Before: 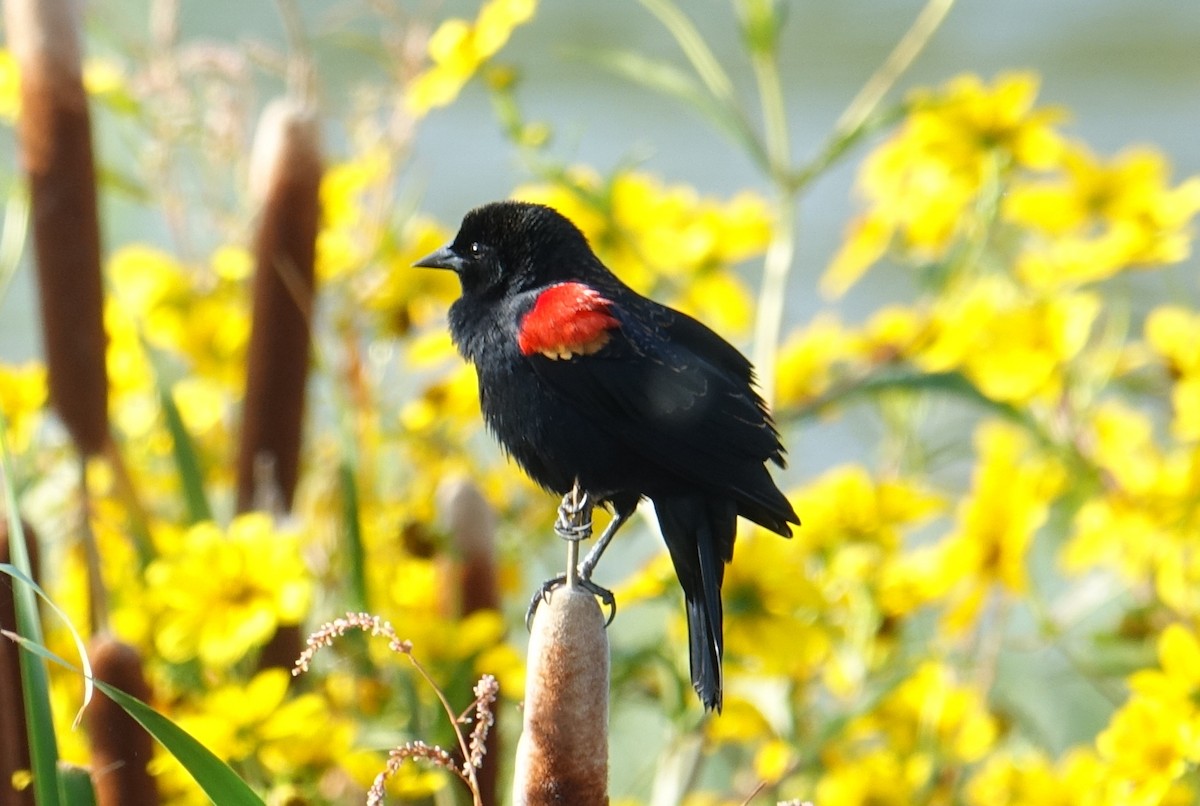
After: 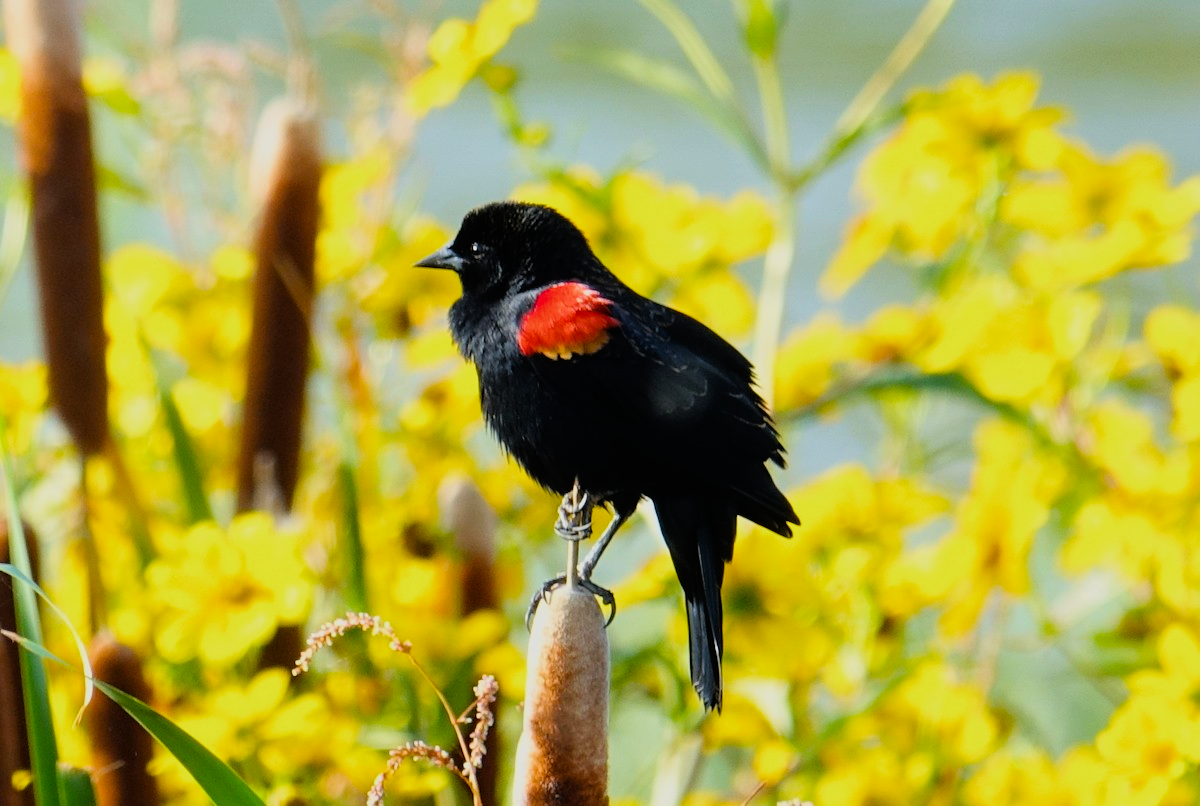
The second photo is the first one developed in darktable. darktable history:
filmic rgb: black relative exposure -7.75 EV, white relative exposure 4.4 EV, threshold 3 EV, hardness 3.76, latitude 50%, contrast 1.1, color science v5 (2021), contrast in shadows safe, contrast in highlights safe, enable highlight reconstruction true
color balance rgb: perceptual saturation grading › global saturation 30%, global vibrance 20%
